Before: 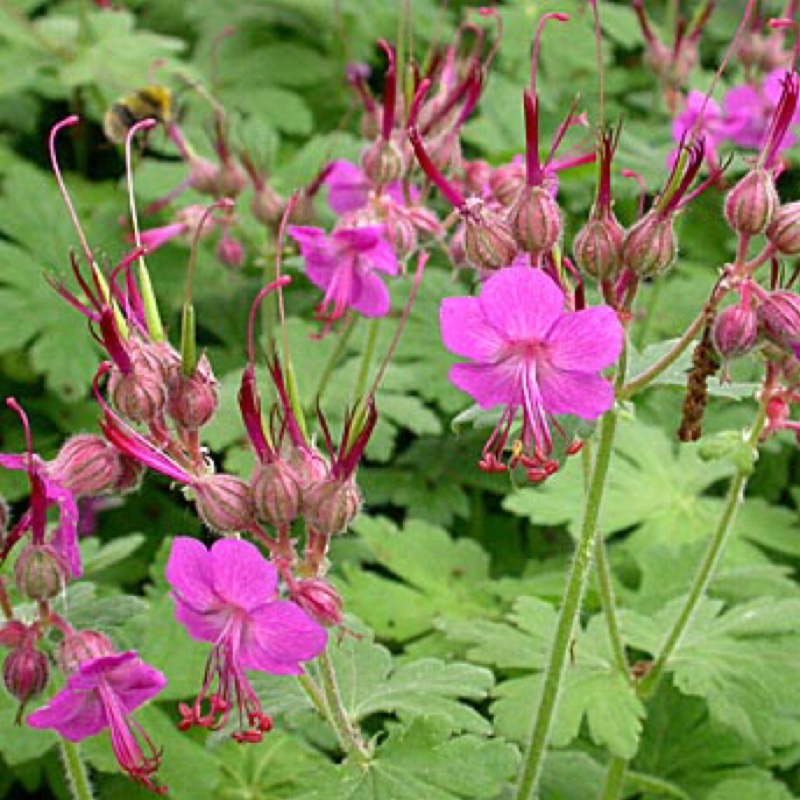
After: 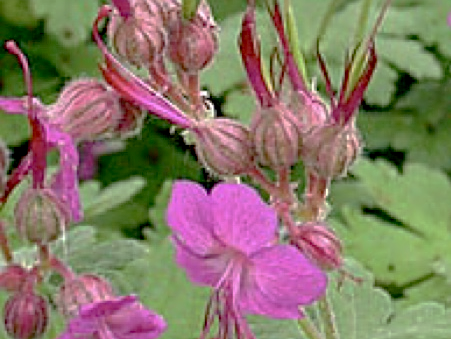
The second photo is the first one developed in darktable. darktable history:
local contrast: detail 130%
sharpen: on, module defaults
color correction: highlights b* 0.019
tone equalizer: smoothing diameter 24.94%, edges refinement/feathering 6.54, preserve details guided filter
crop: top 44.542%, right 43.559%, bottom 12.968%
tone curve: curves: ch0 [(0, 0) (0.004, 0.008) (0.077, 0.156) (0.169, 0.29) (0.774, 0.774) (1, 1)], preserve colors none
shadows and highlights: radius 122.29, shadows 21.75, white point adjustment -9.7, highlights -13.38, soften with gaussian
